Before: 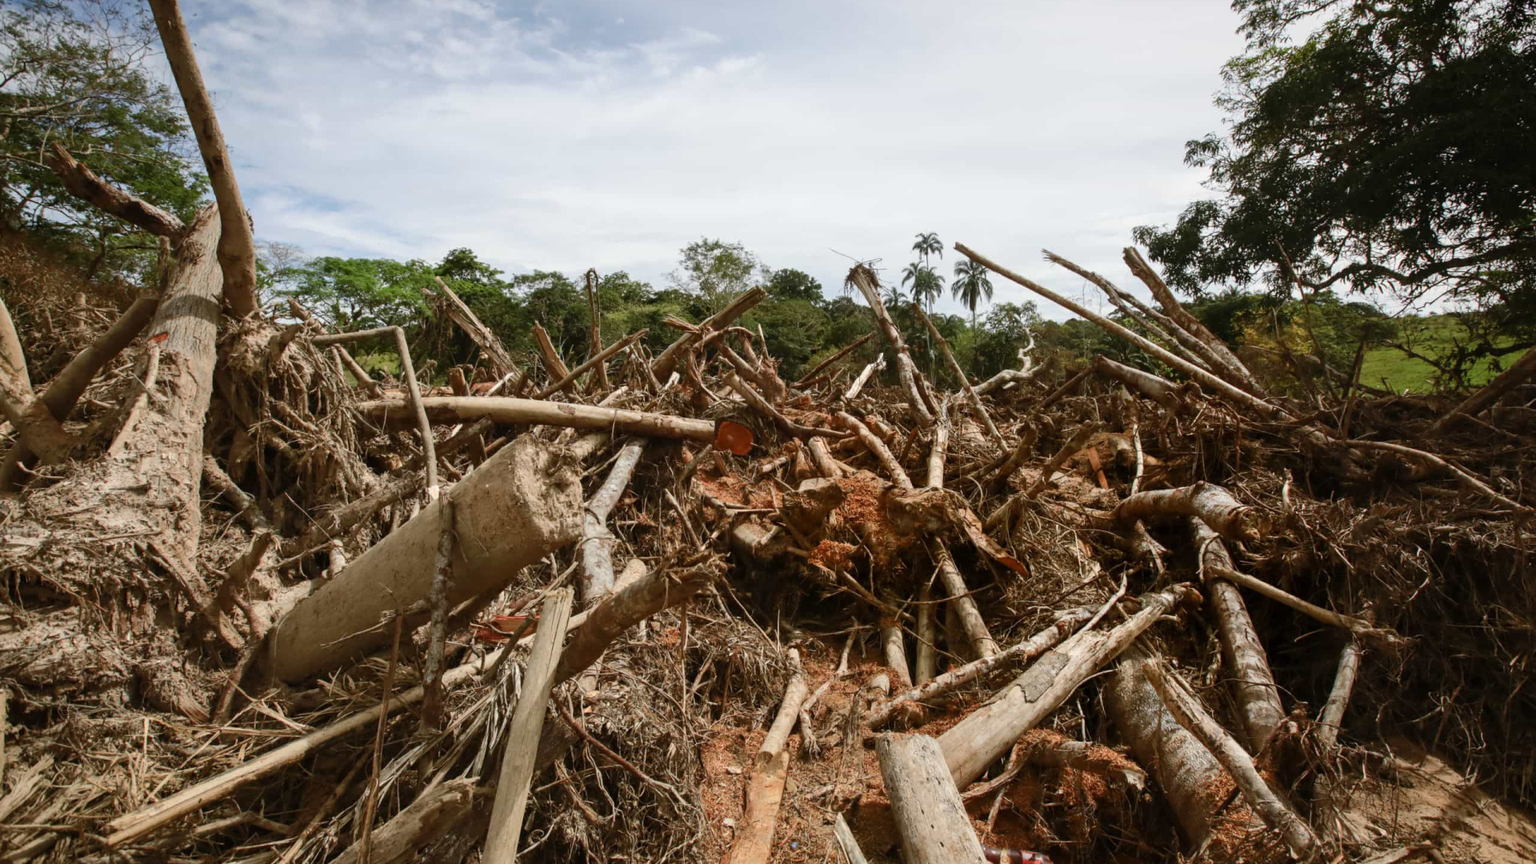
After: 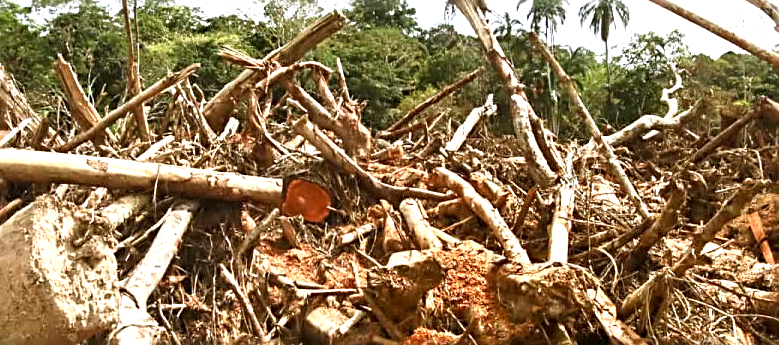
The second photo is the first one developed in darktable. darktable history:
crop: left 31.828%, top 32.205%, right 27.596%, bottom 35.769%
exposure: black level correction 0.001, exposure 1.399 EV, compensate exposure bias true, compensate highlight preservation false
sharpen: radius 2.708, amount 0.664
